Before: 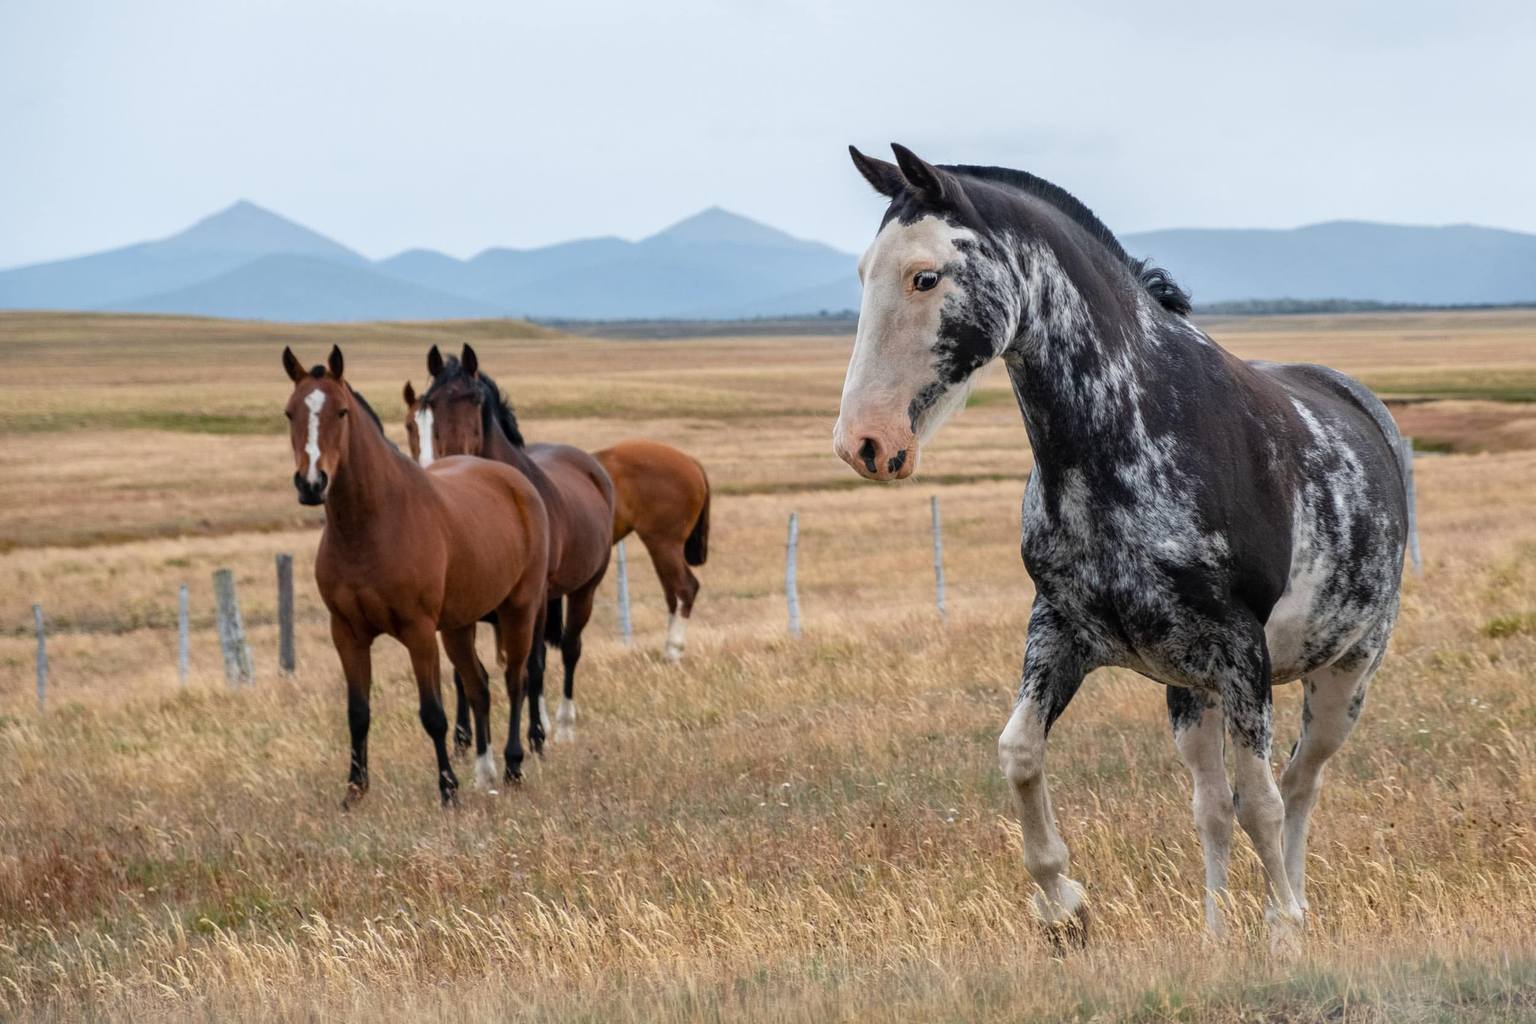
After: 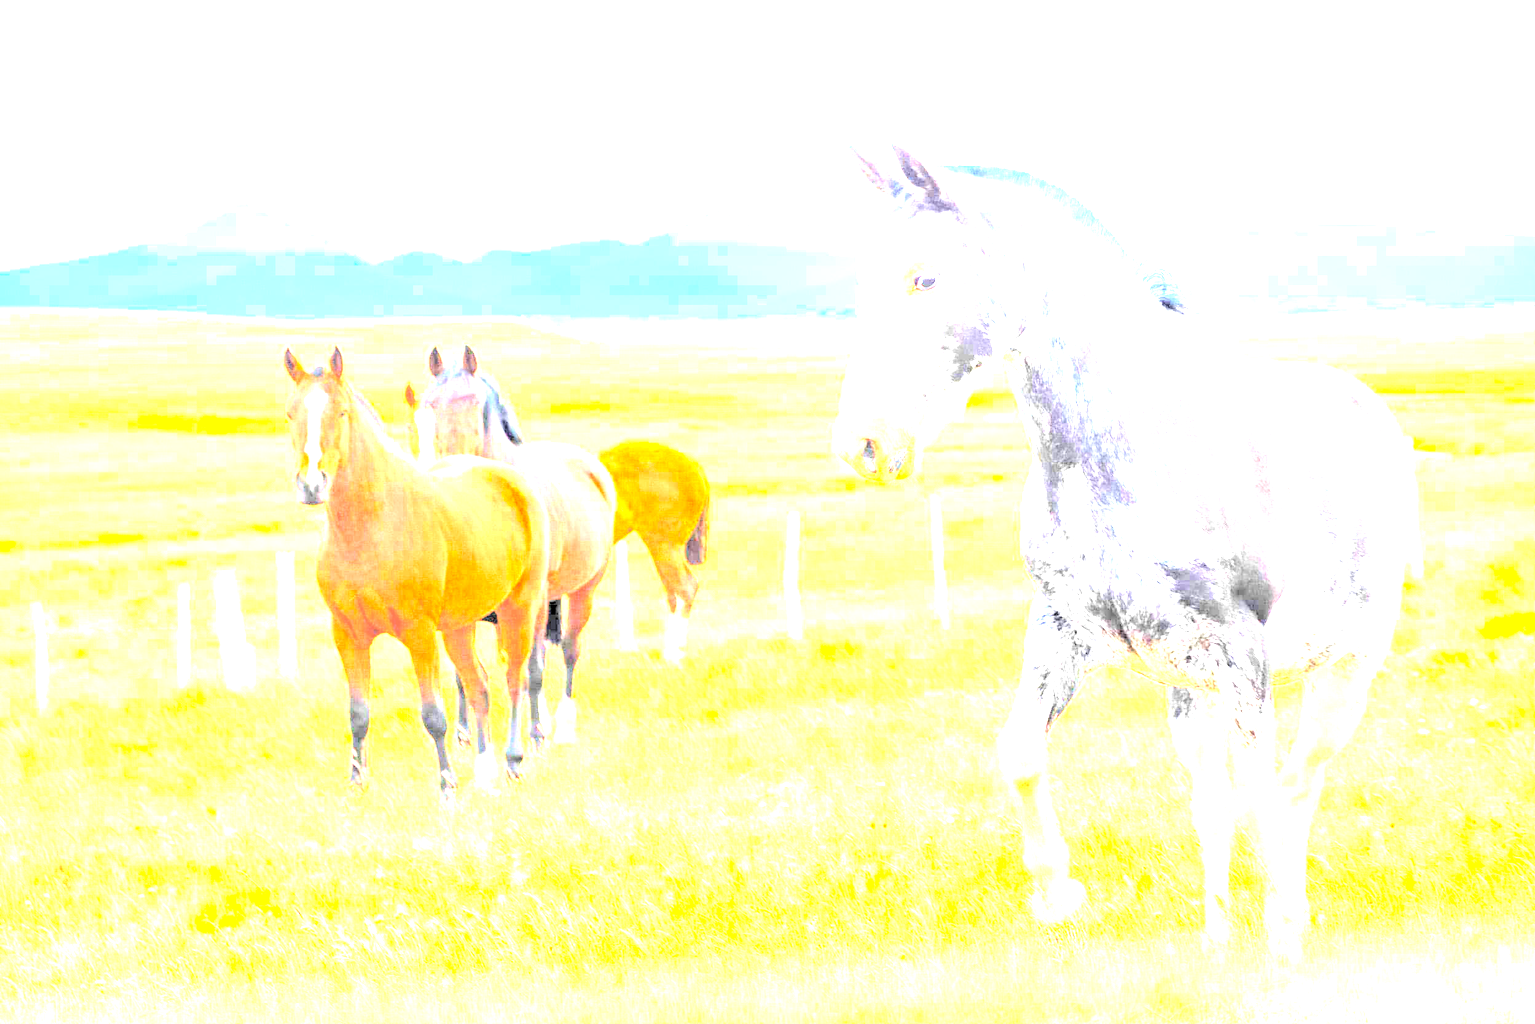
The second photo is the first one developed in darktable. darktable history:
contrast brightness saturation: brightness 1
exposure: exposure 3 EV
